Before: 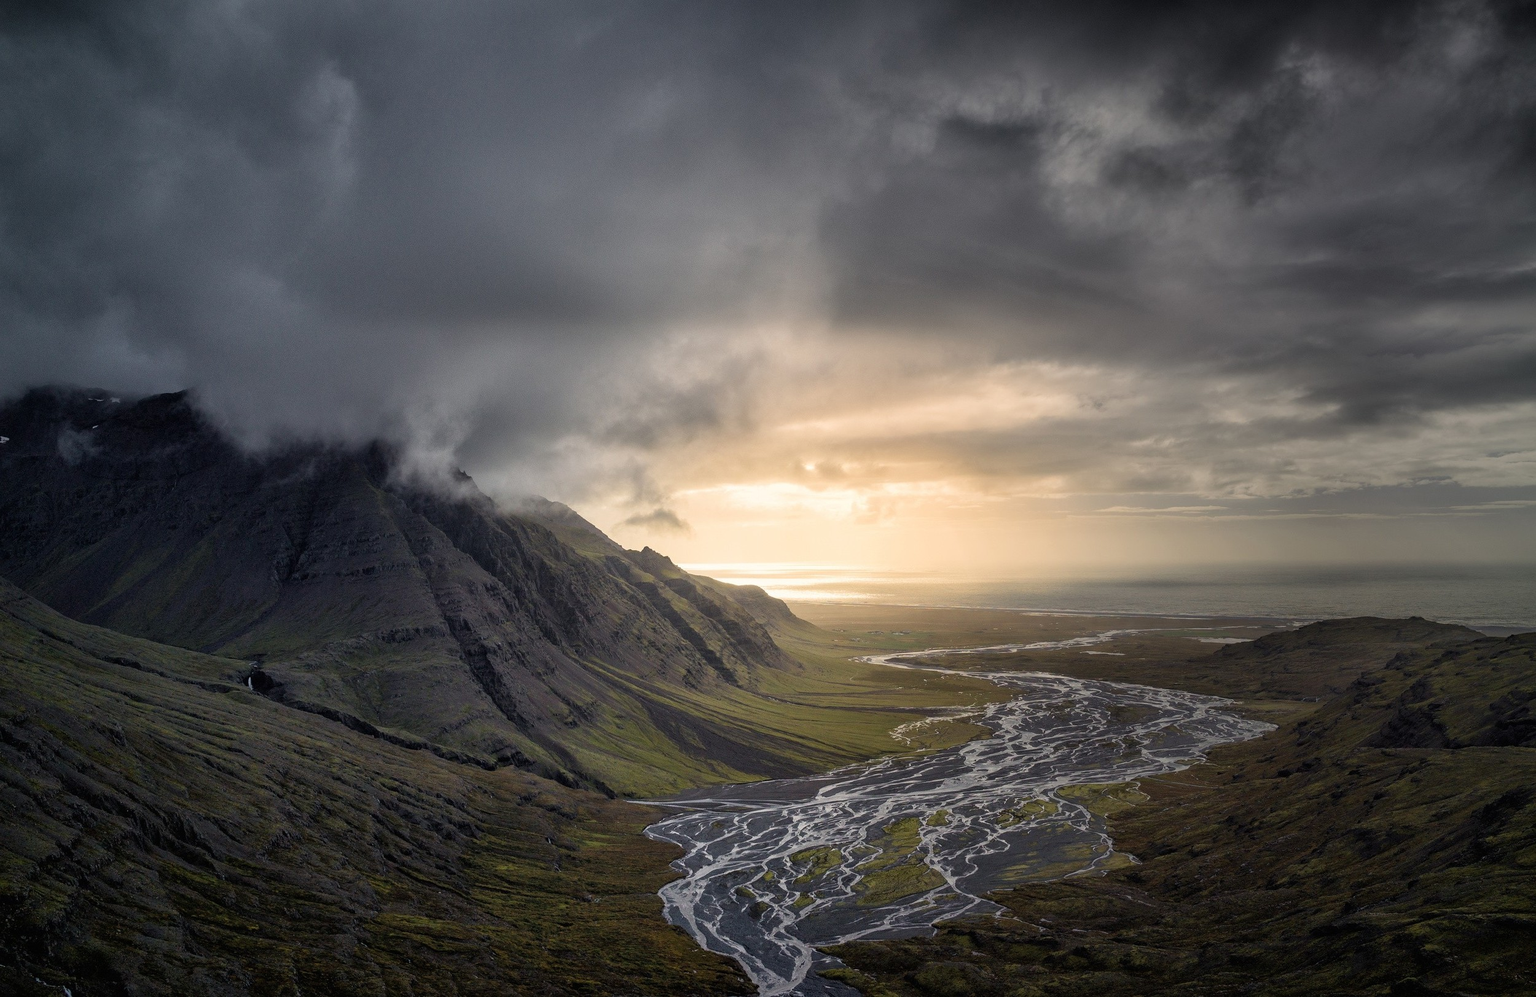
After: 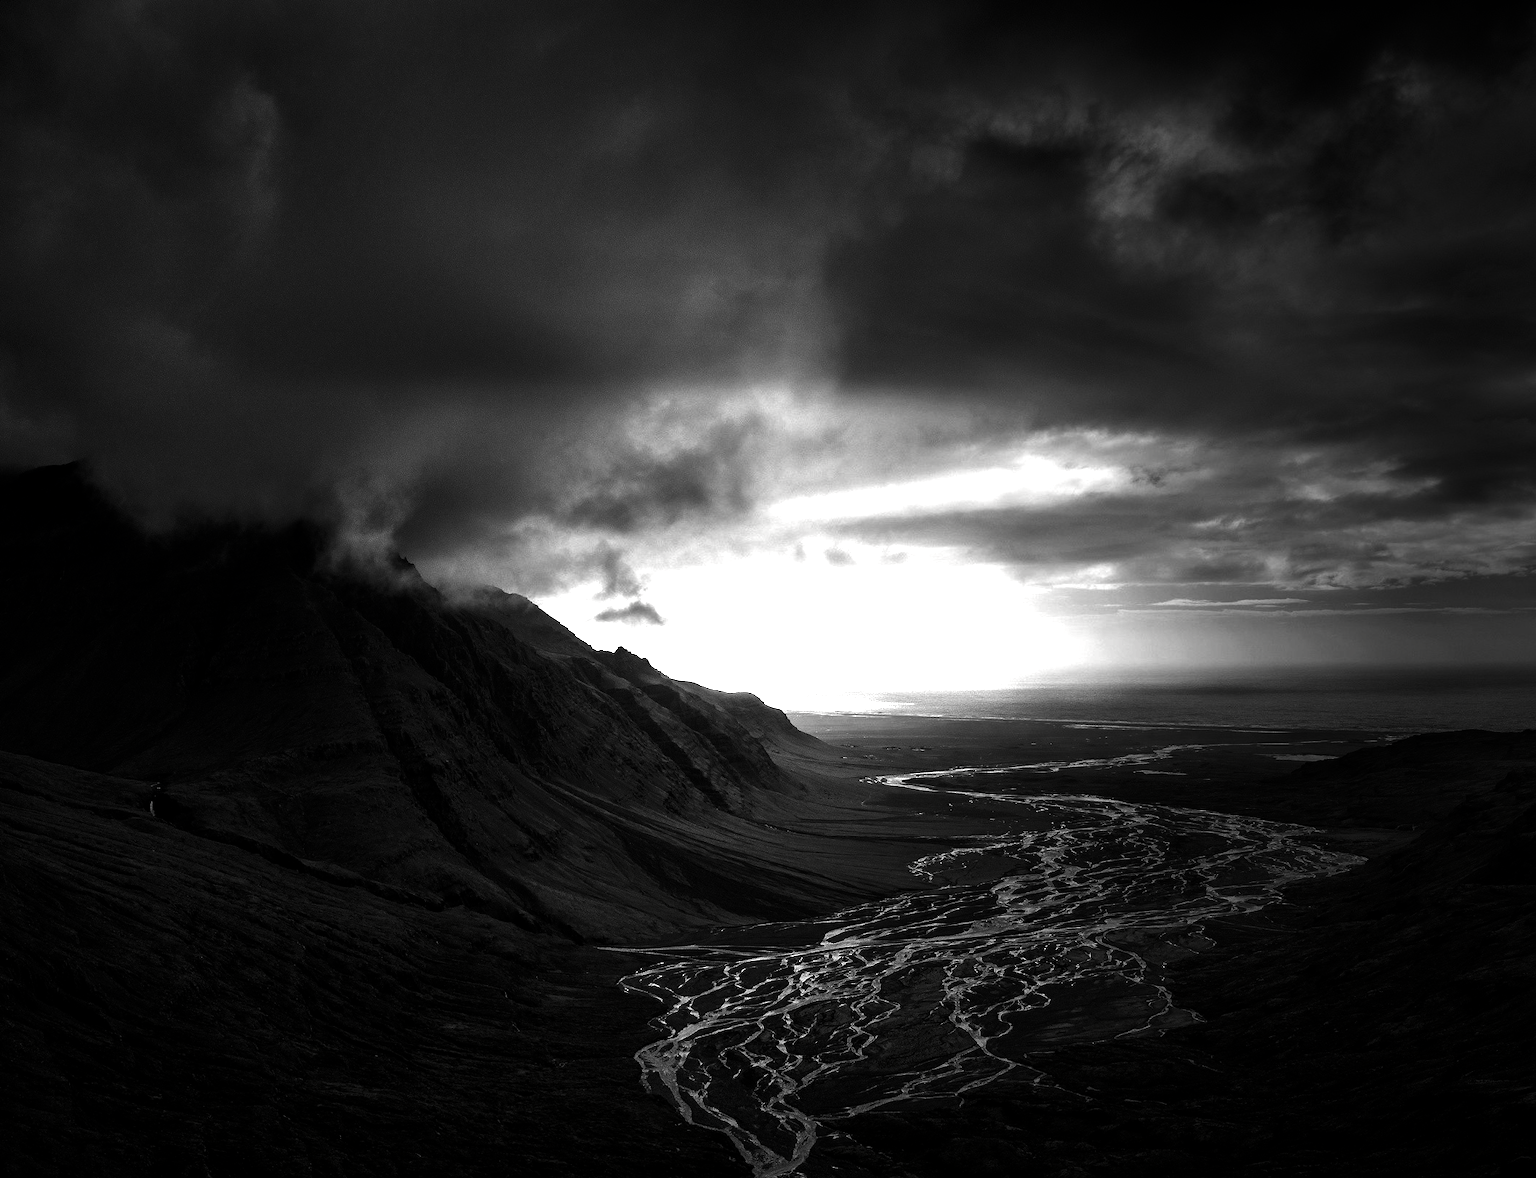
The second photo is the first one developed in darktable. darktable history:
crop: left 7.954%, right 7.474%
contrast brightness saturation: contrast 0.025, brightness -0.995, saturation -0.99
exposure: black level correction 0, exposure 0.698 EV, compensate highlight preservation false
